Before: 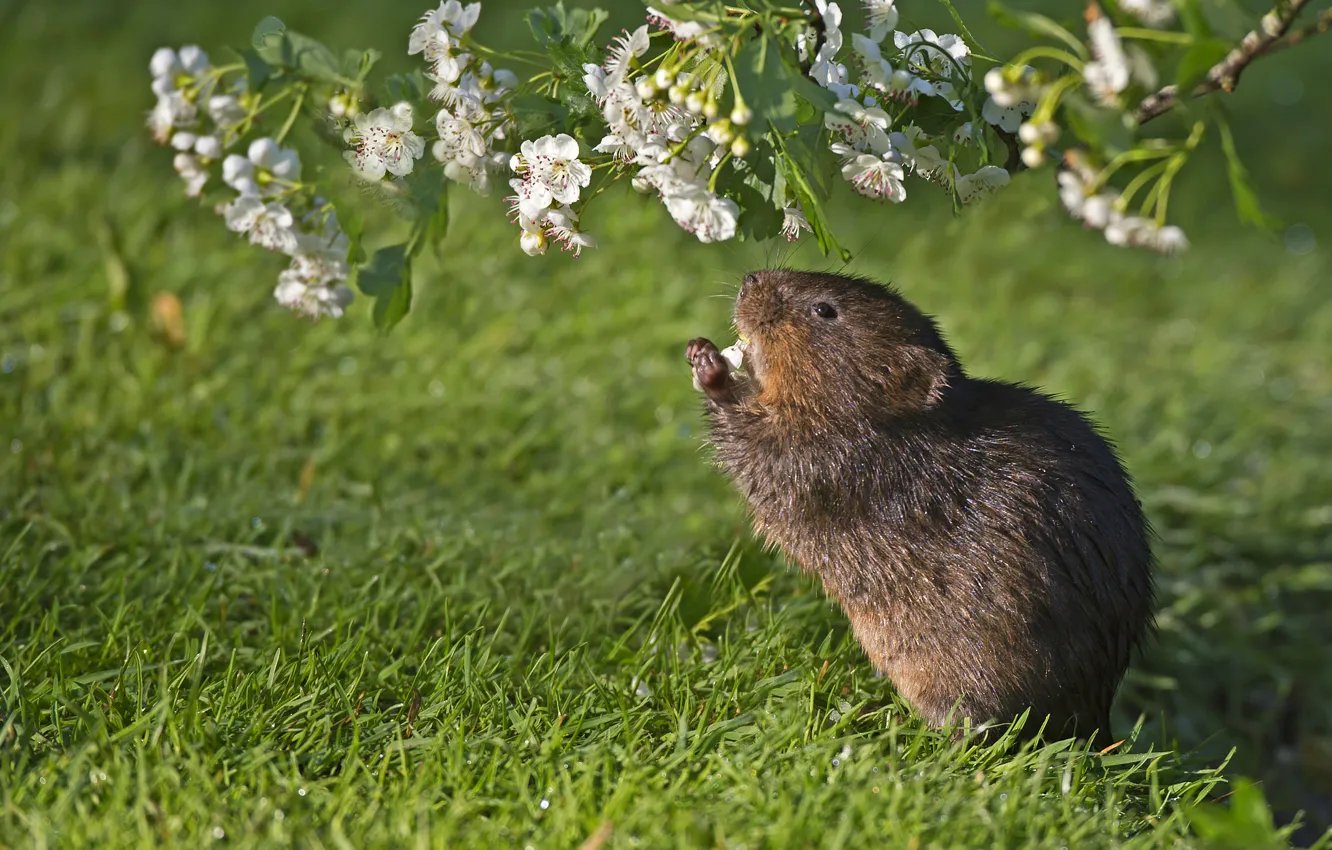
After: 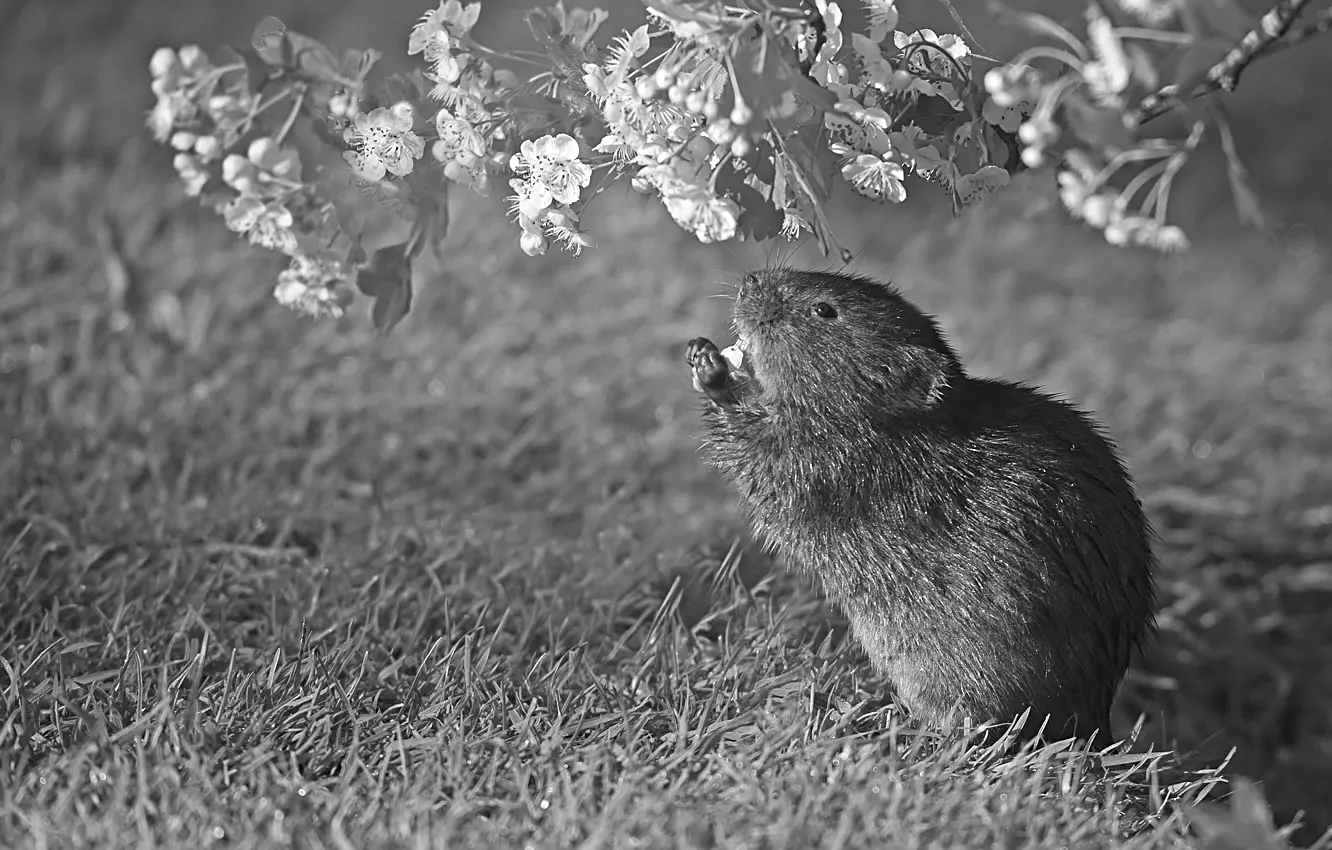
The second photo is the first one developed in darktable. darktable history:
sharpen: on, module defaults
monochrome: on, module defaults
bloom: on, module defaults
